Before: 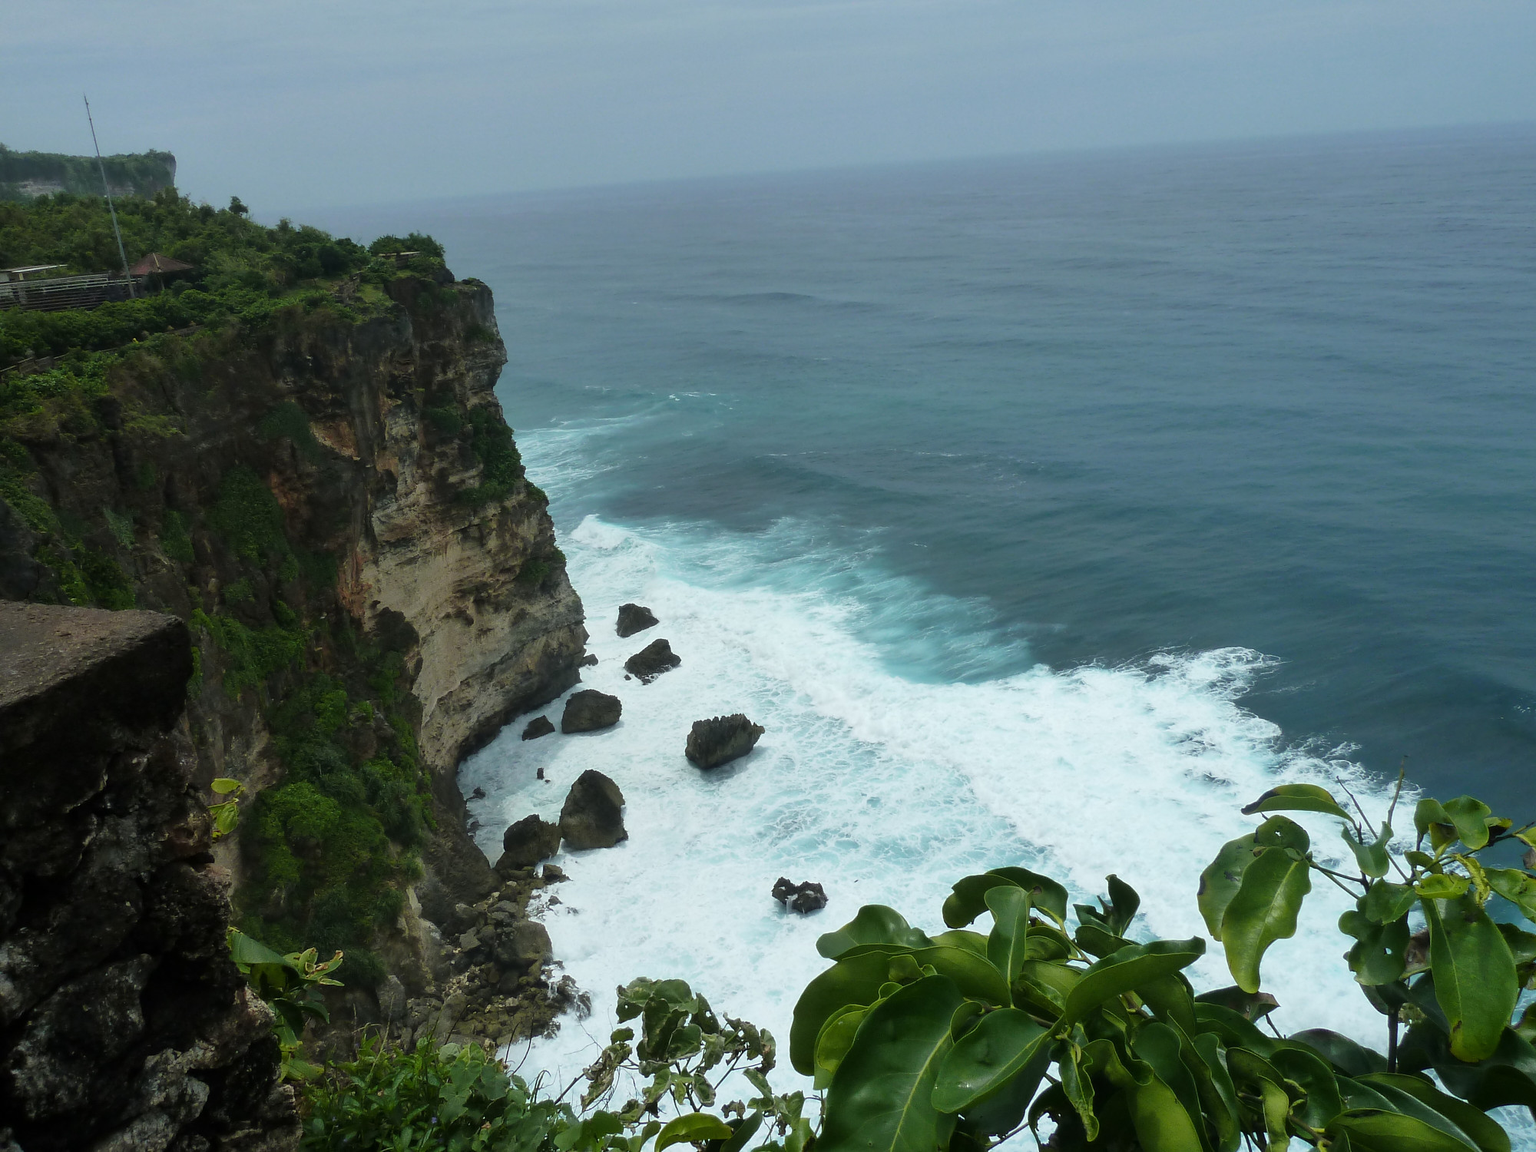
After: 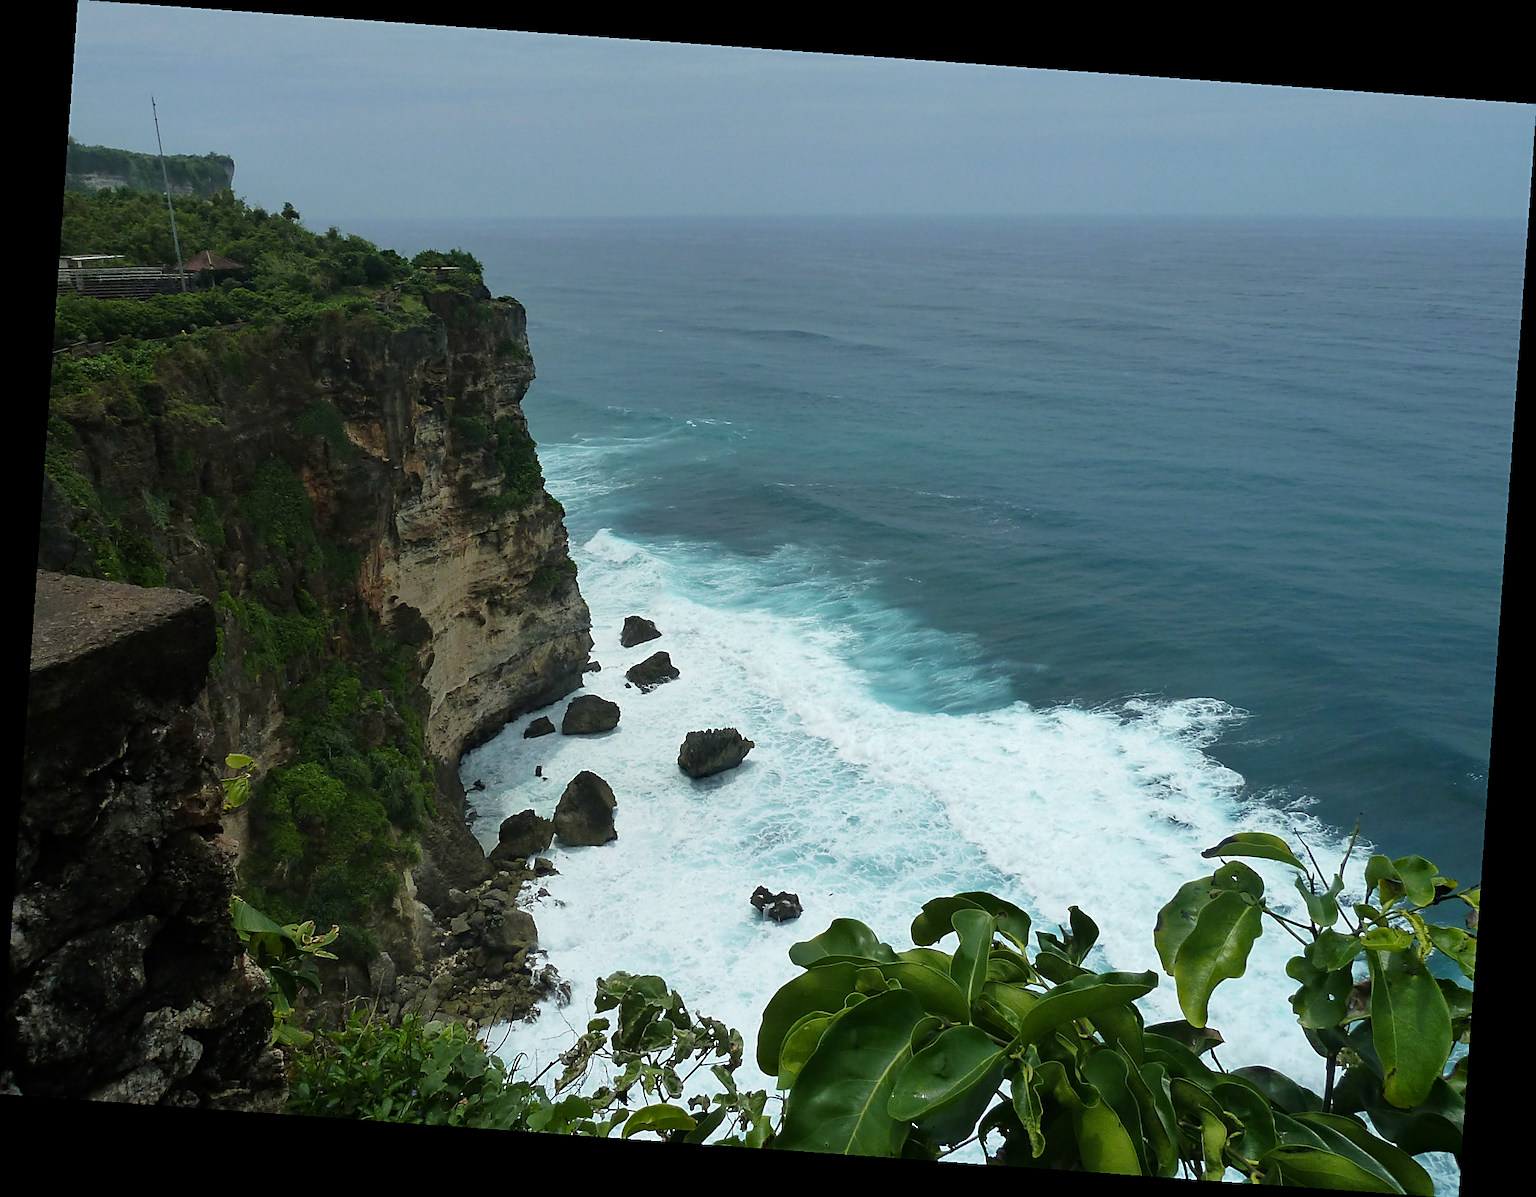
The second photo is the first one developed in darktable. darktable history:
sharpen: on, module defaults
haze removal: compatibility mode true, adaptive false
rotate and perspective: rotation 4.1°, automatic cropping off
